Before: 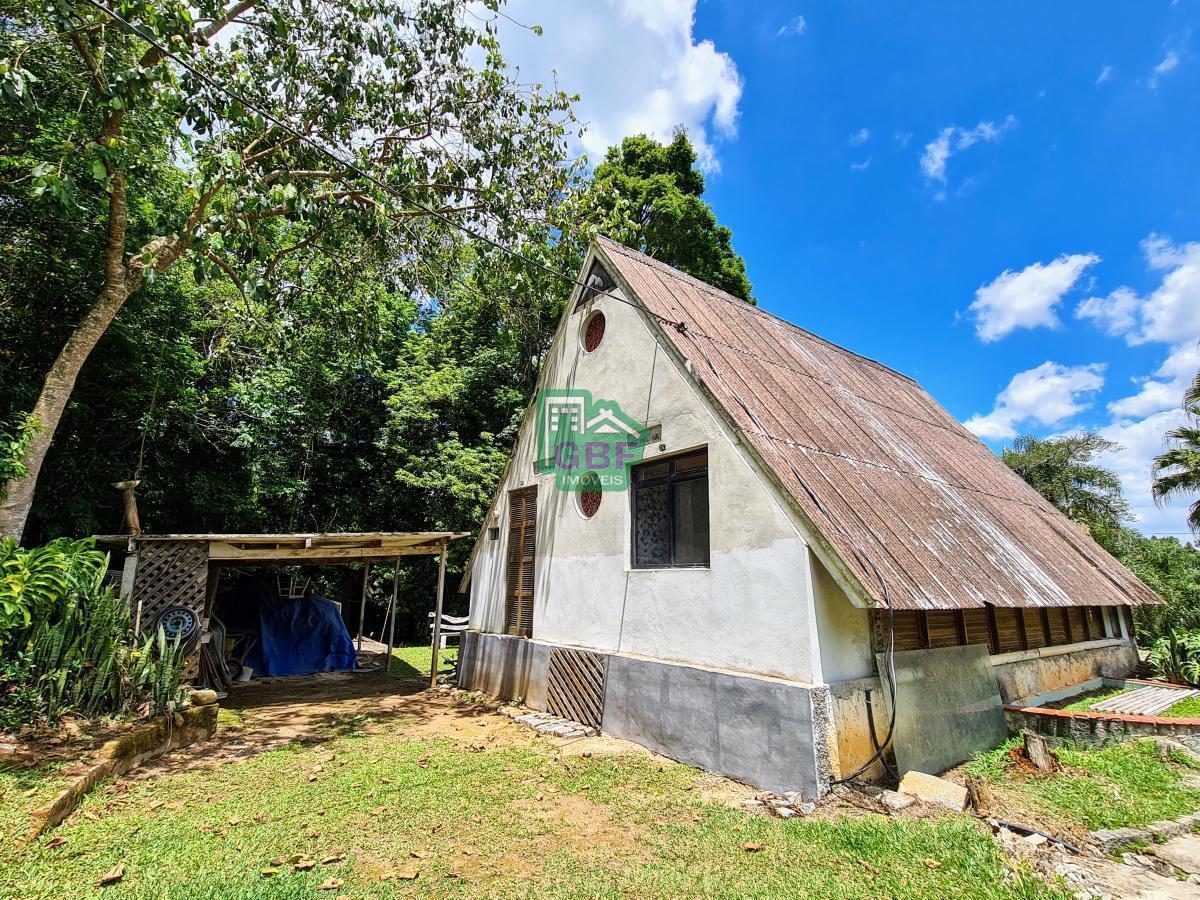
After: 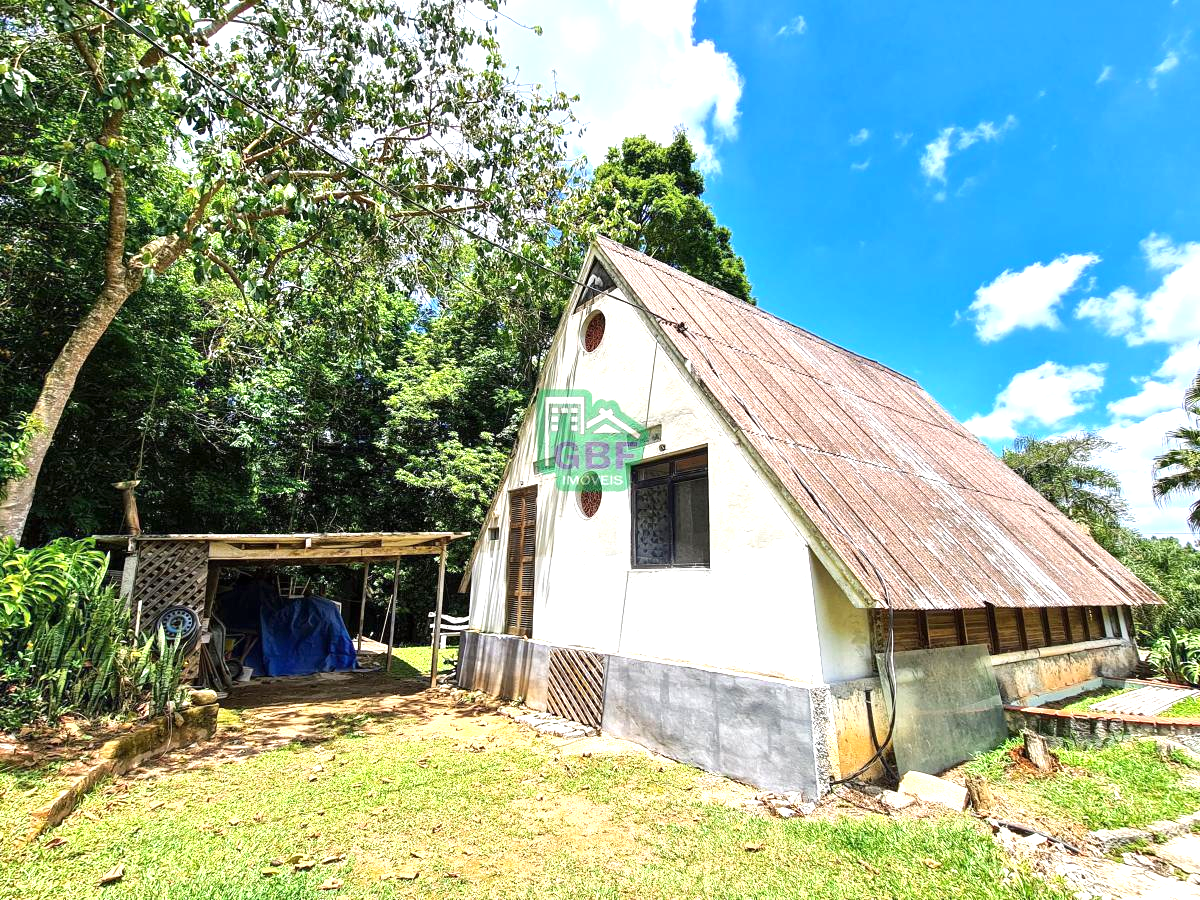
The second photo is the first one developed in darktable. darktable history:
exposure: black level correction 0, exposure 0.89 EV, compensate exposure bias true, compensate highlight preservation false
